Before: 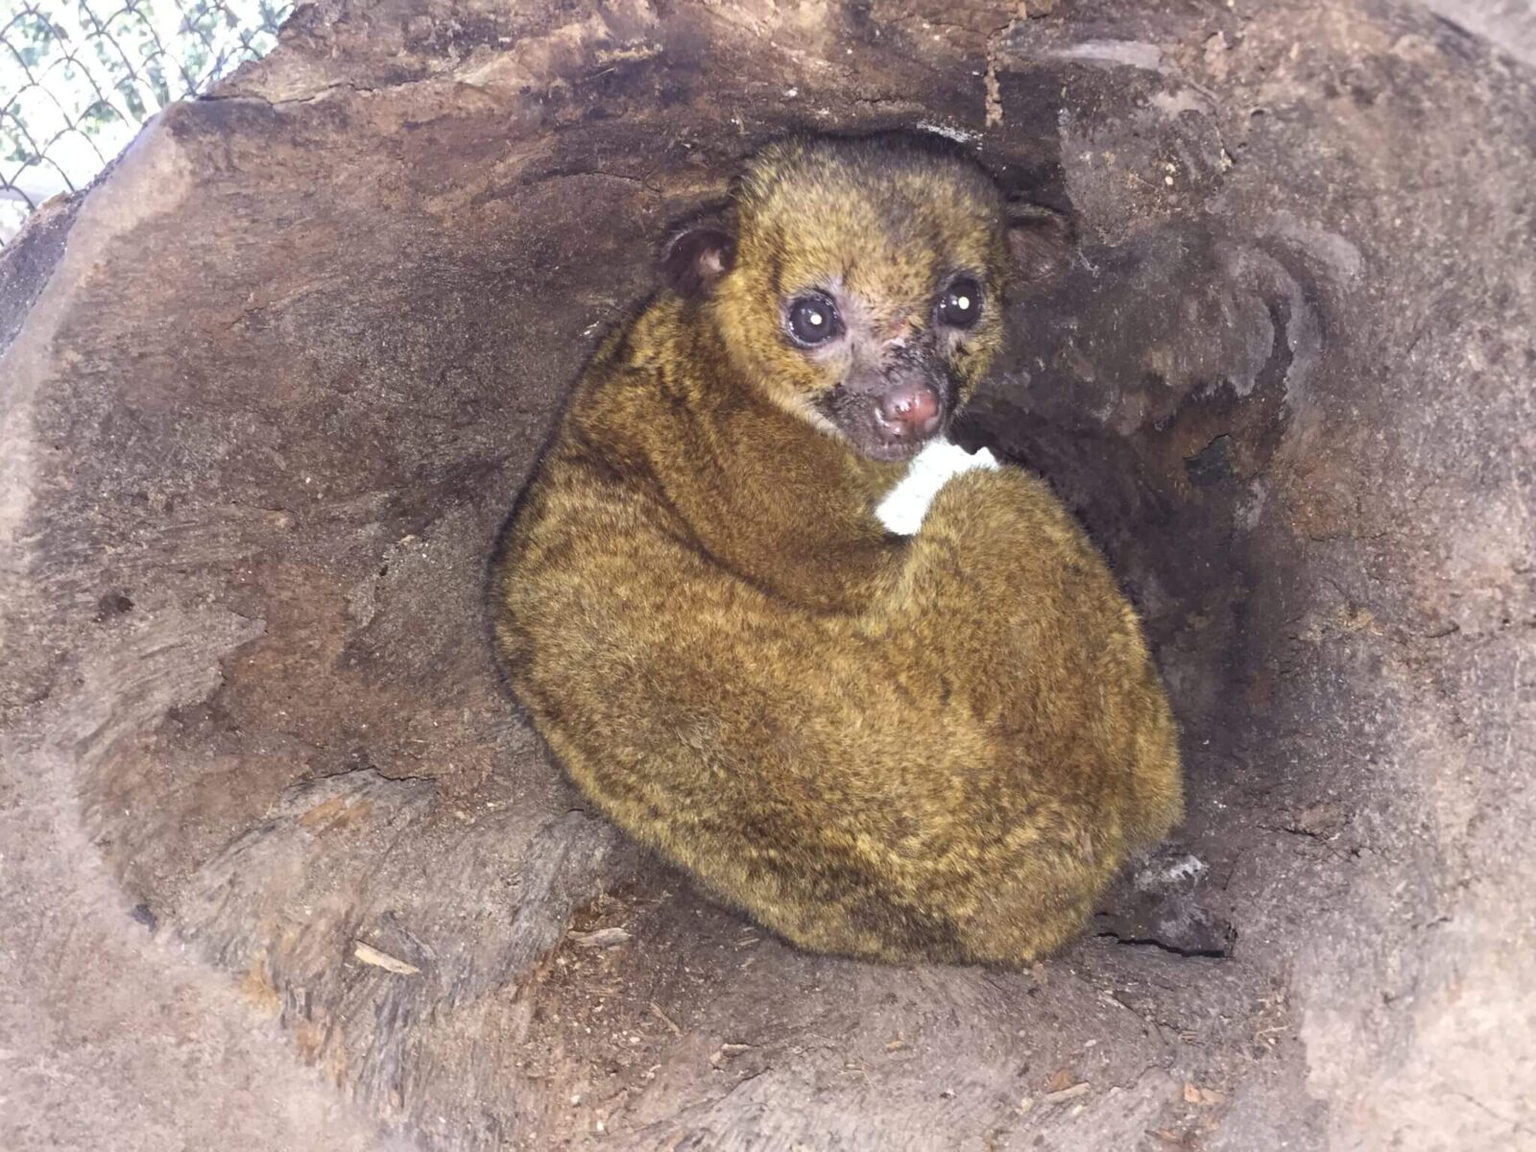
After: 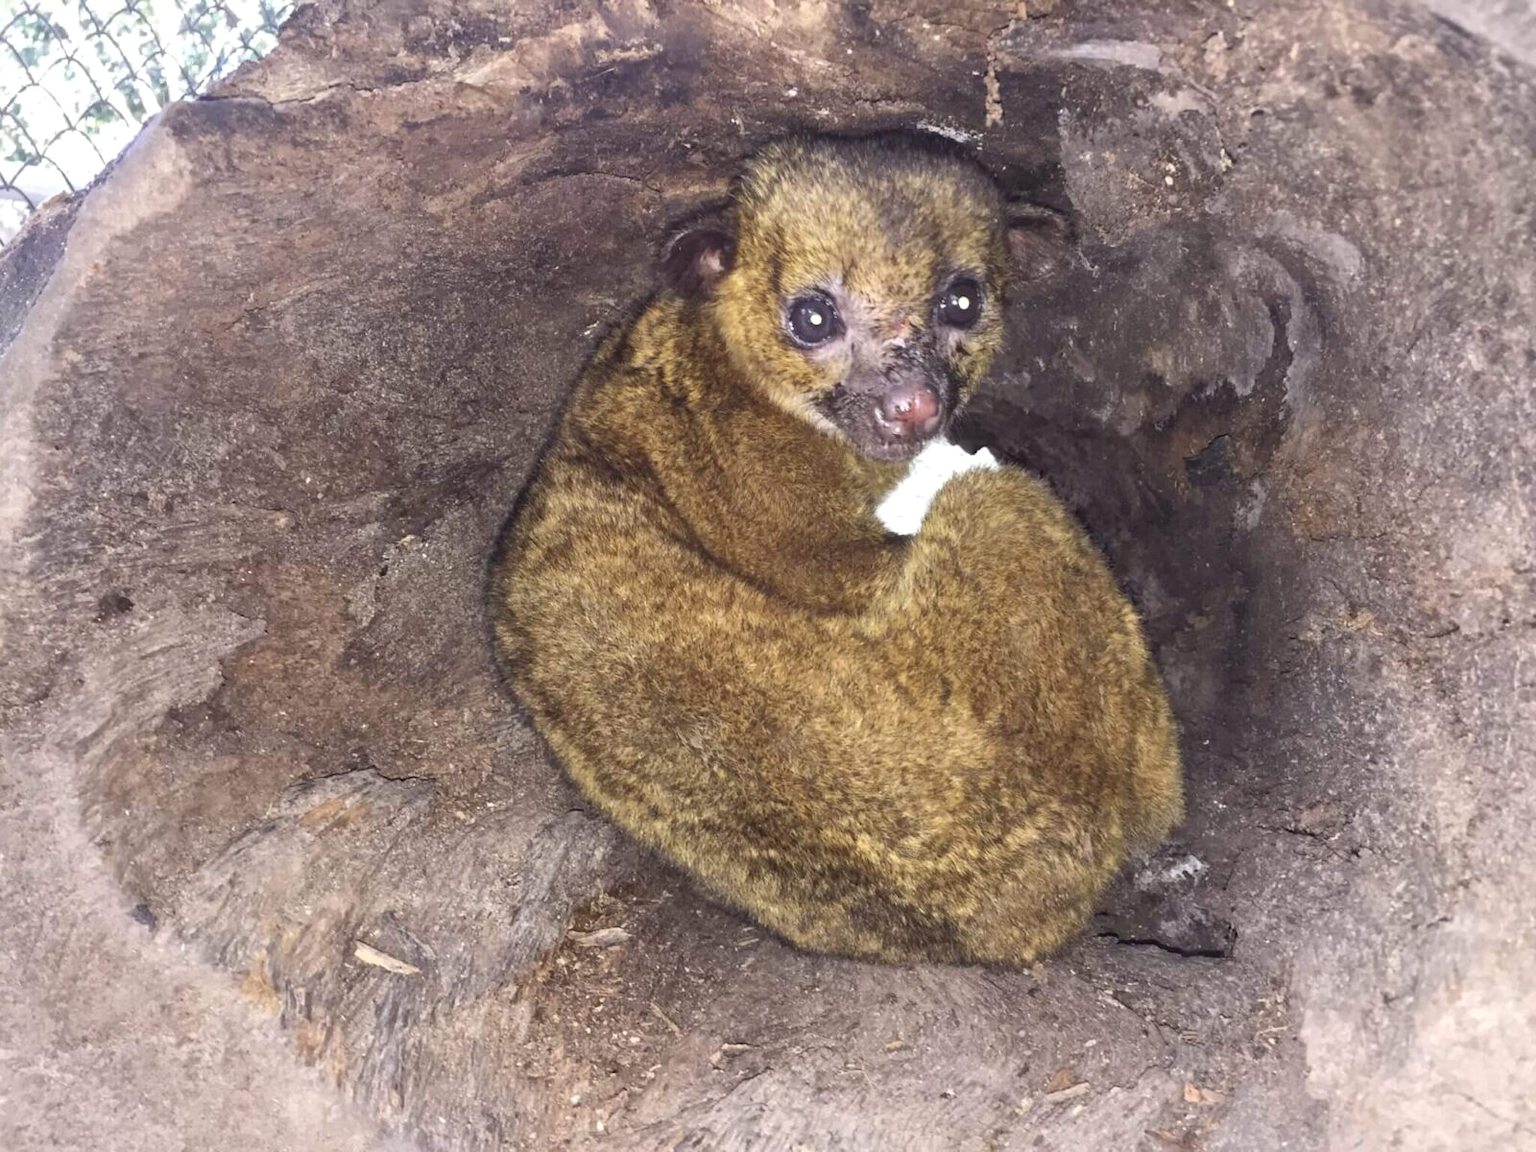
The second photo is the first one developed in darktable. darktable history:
local contrast: mode bilateral grid, contrast 19, coarseness 49, detail 119%, midtone range 0.2
